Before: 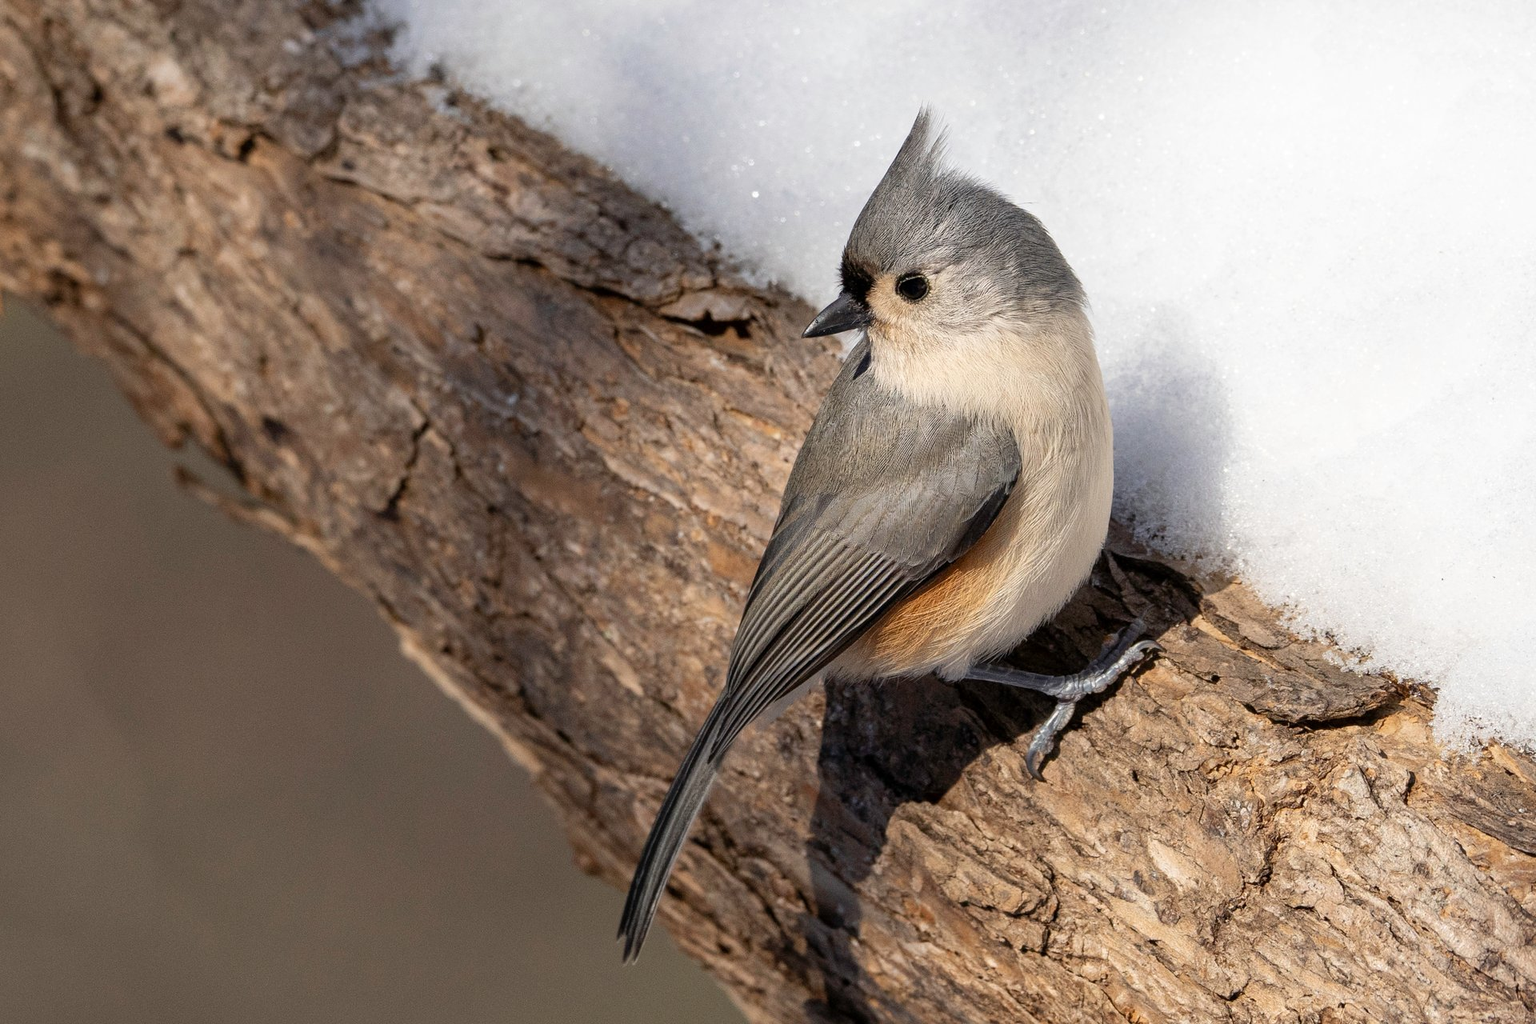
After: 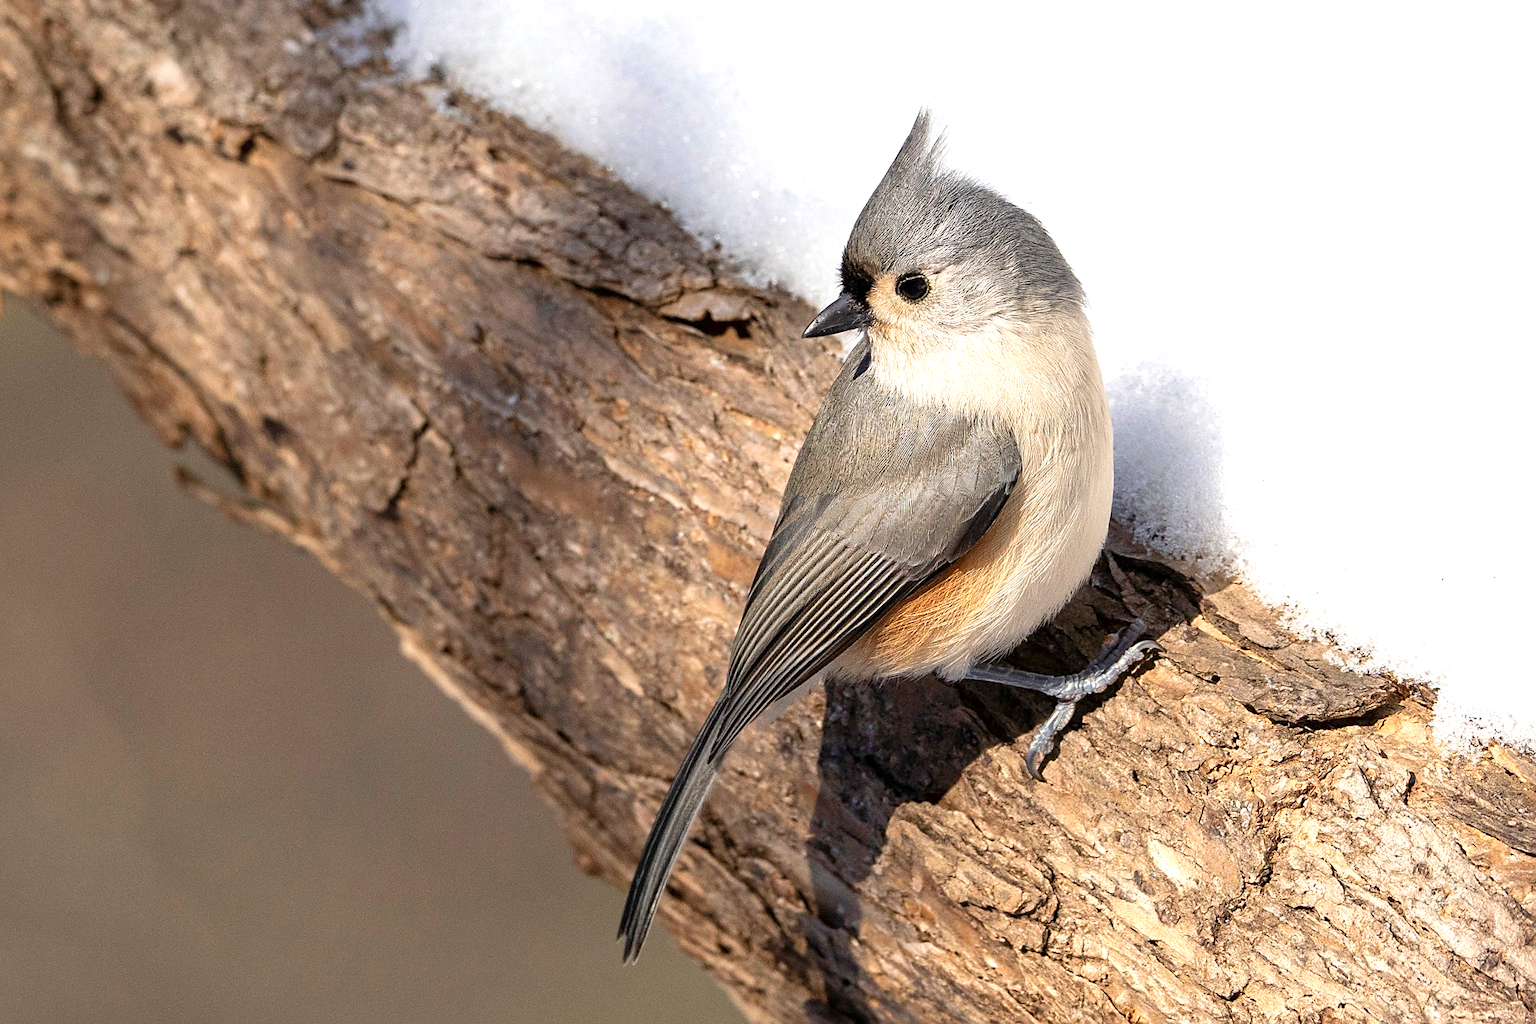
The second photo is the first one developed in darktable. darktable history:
sharpen: radius 1.859, amount 0.415, threshold 1.714
velvia: strength 14.33%
exposure: exposure 0.648 EV, compensate exposure bias true, compensate highlight preservation false
